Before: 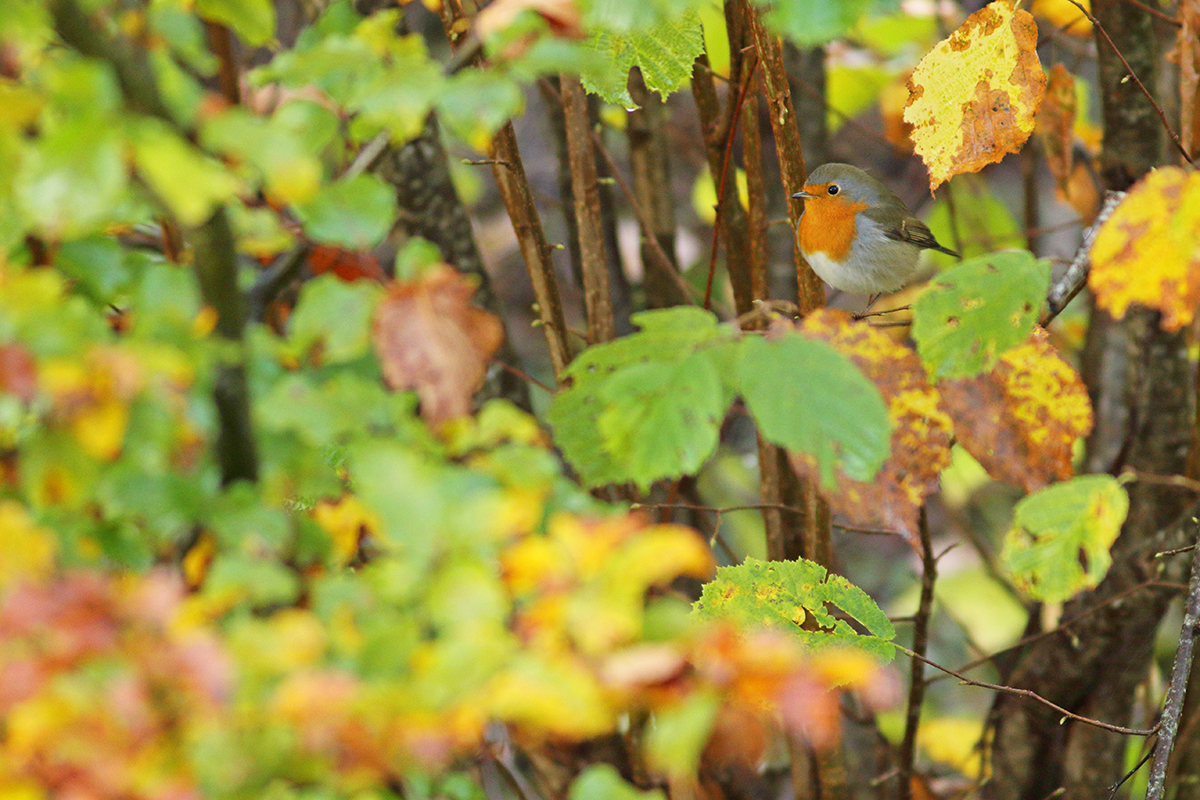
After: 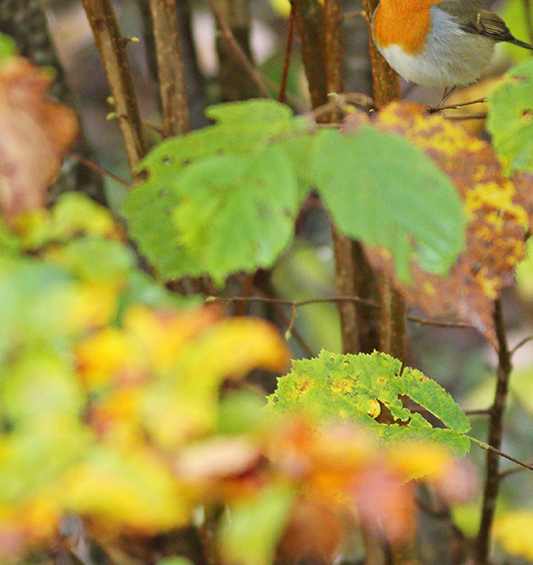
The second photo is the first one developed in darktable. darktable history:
crop: left 35.437%, top 25.88%, right 20.086%, bottom 3.403%
